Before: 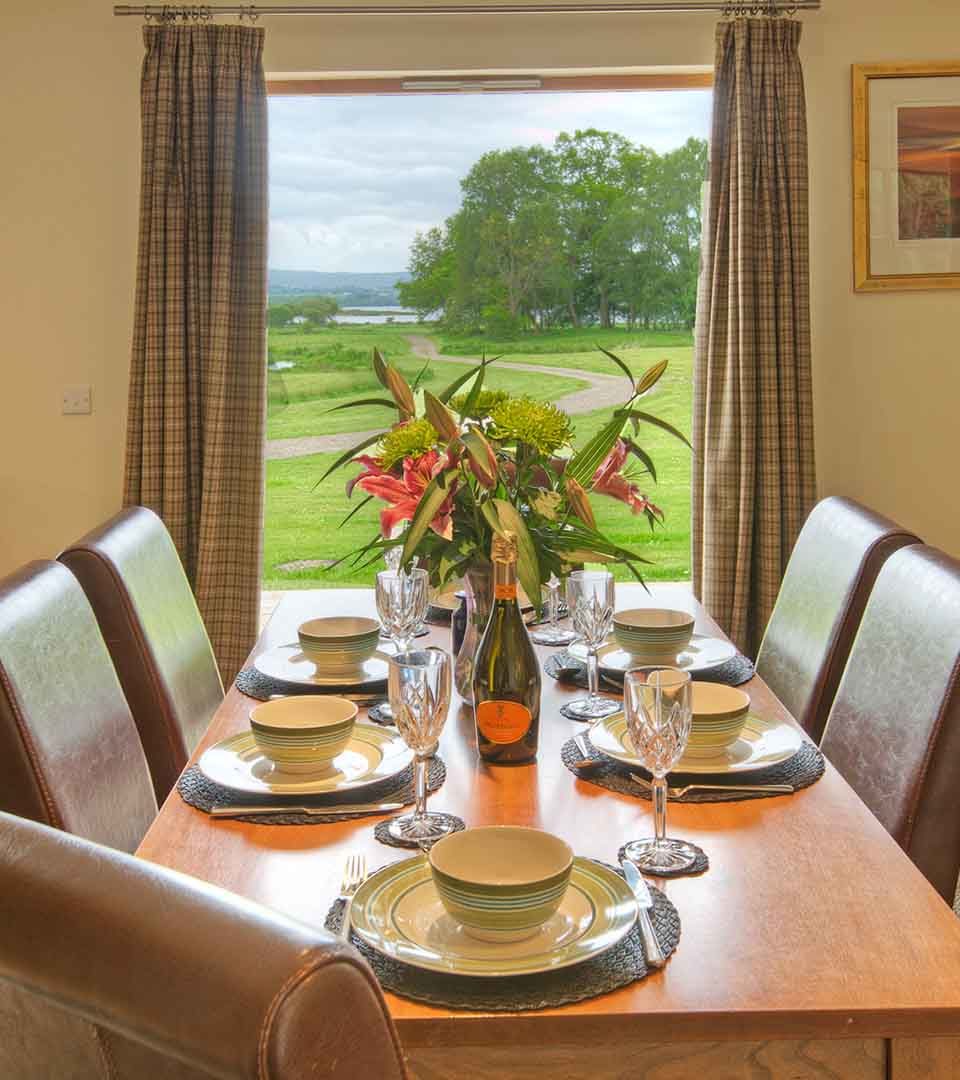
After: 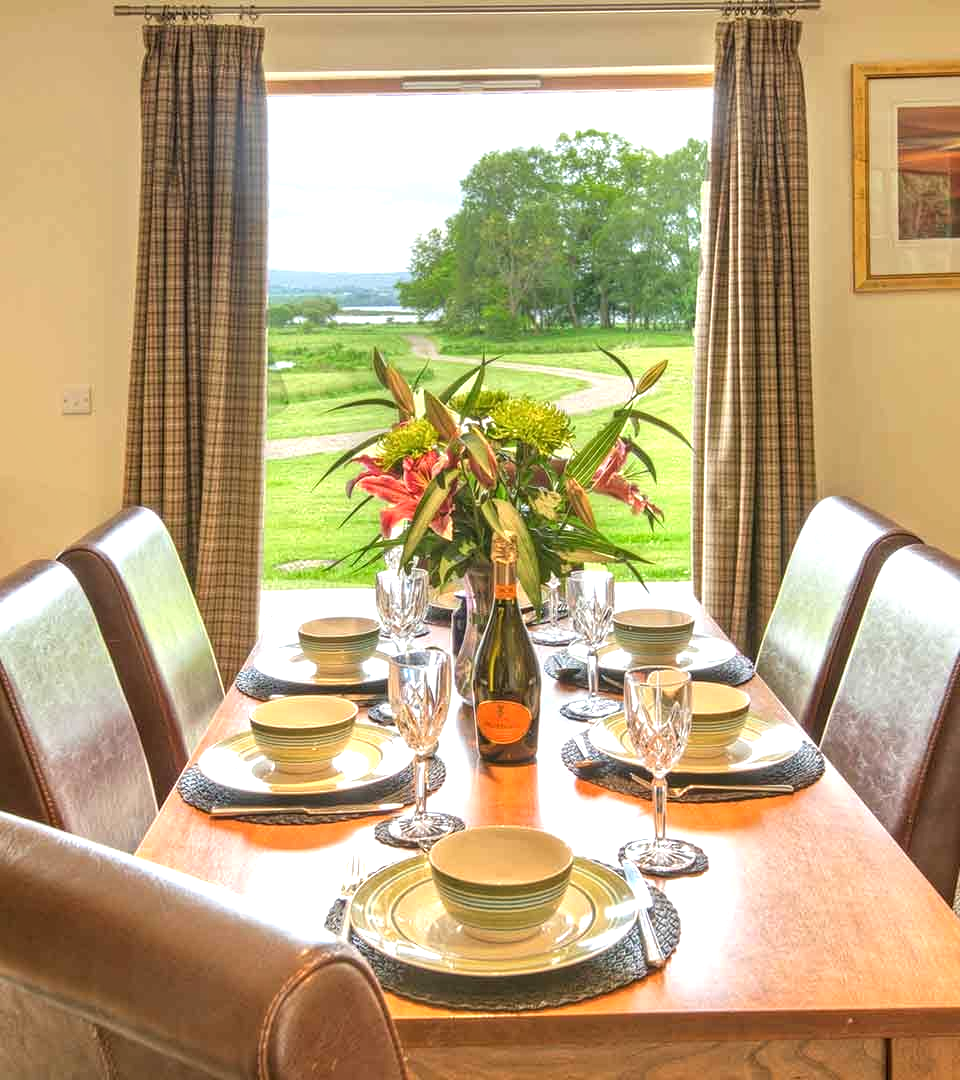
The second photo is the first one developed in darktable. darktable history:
local contrast: detail 130%
levels: white 99.92%
exposure: exposure 0.639 EV, compensate highlight preservation false
